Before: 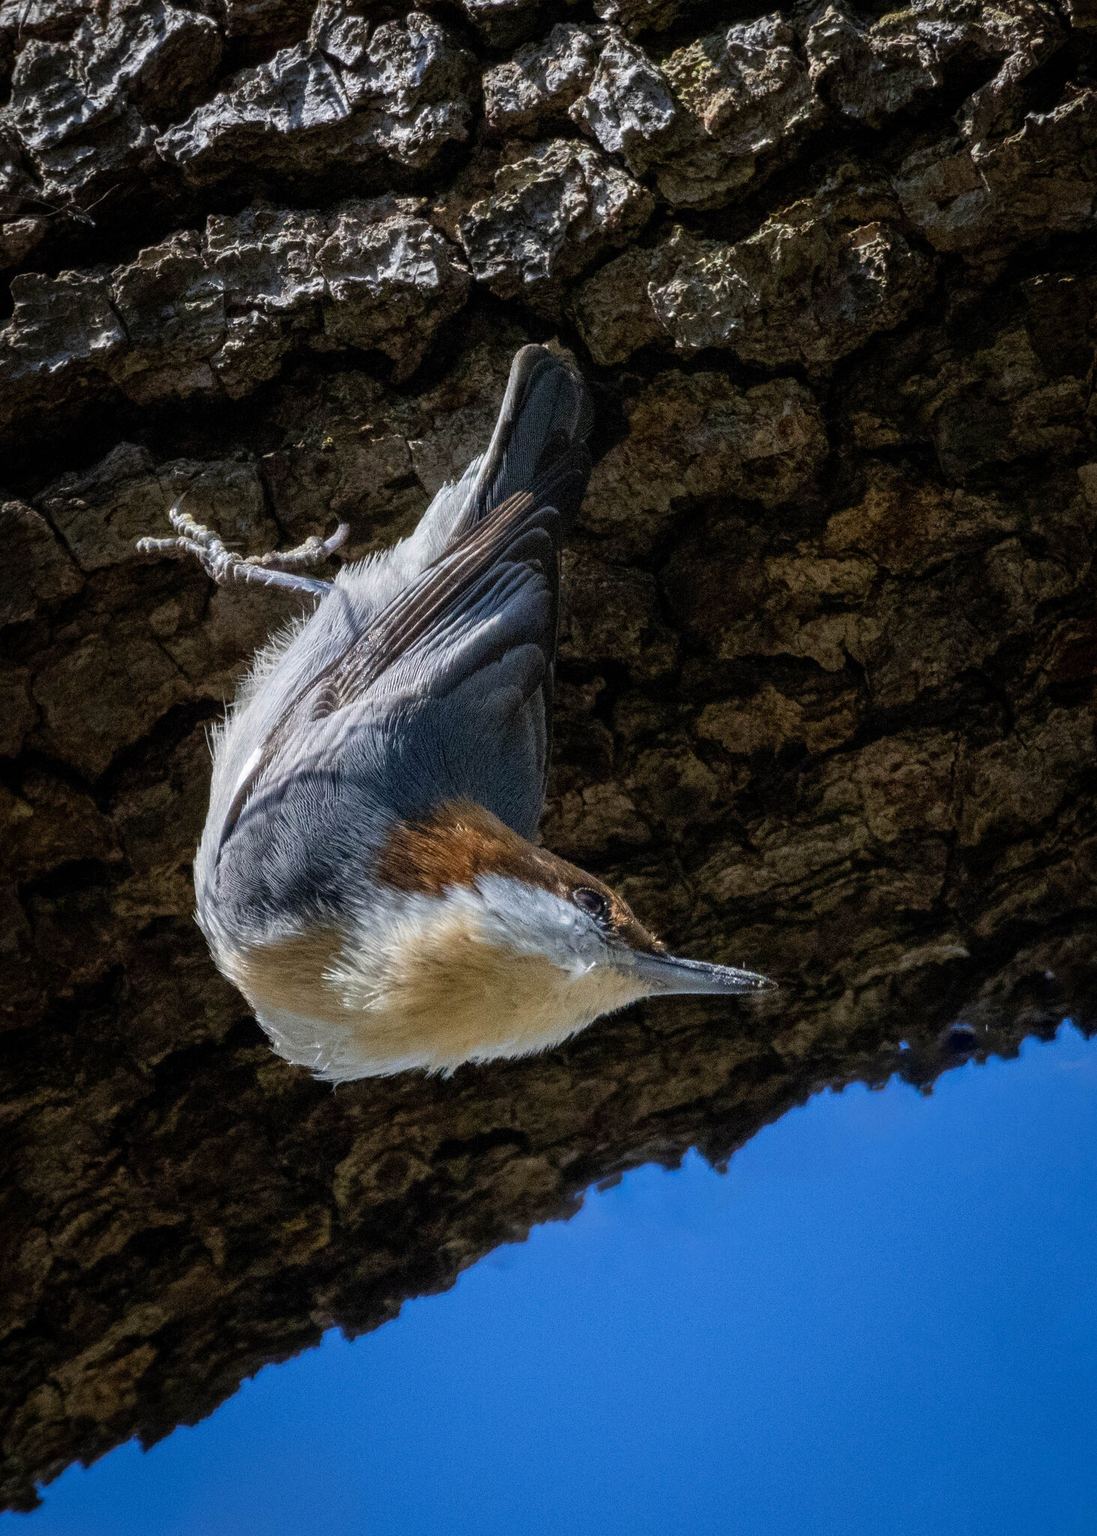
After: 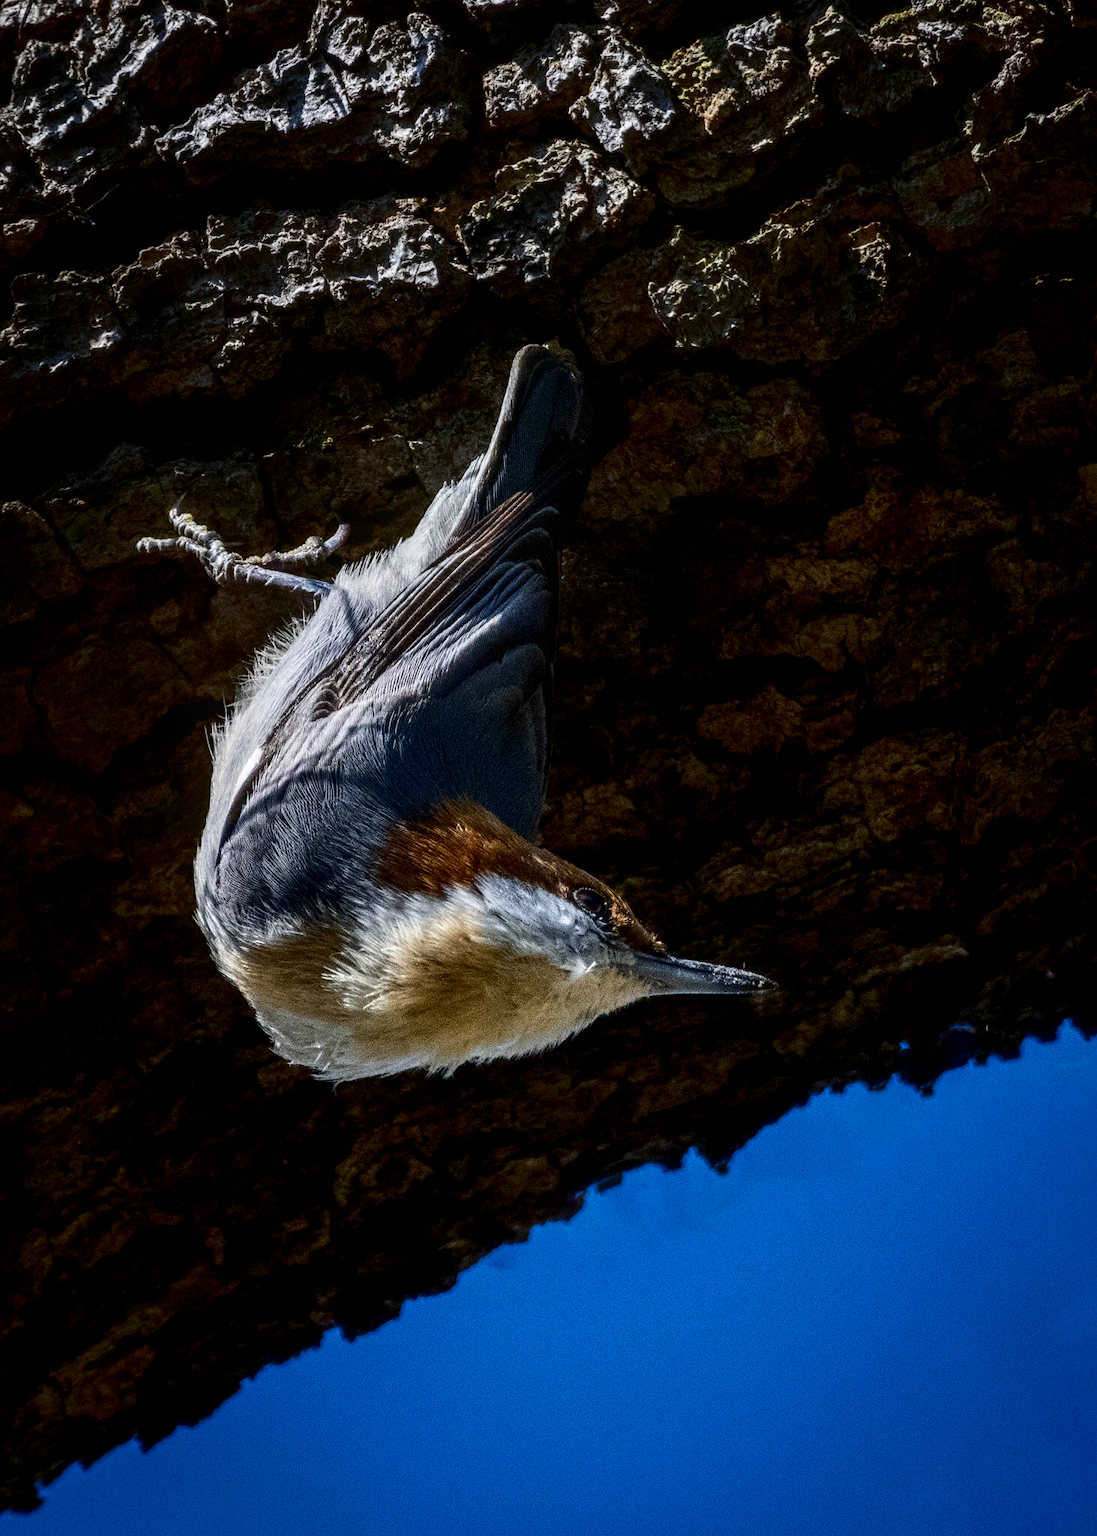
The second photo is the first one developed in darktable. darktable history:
contrast brightness saturation: contrast 0.237, brightness -0.232, saturation 0.141
local contrast: detail 130%
